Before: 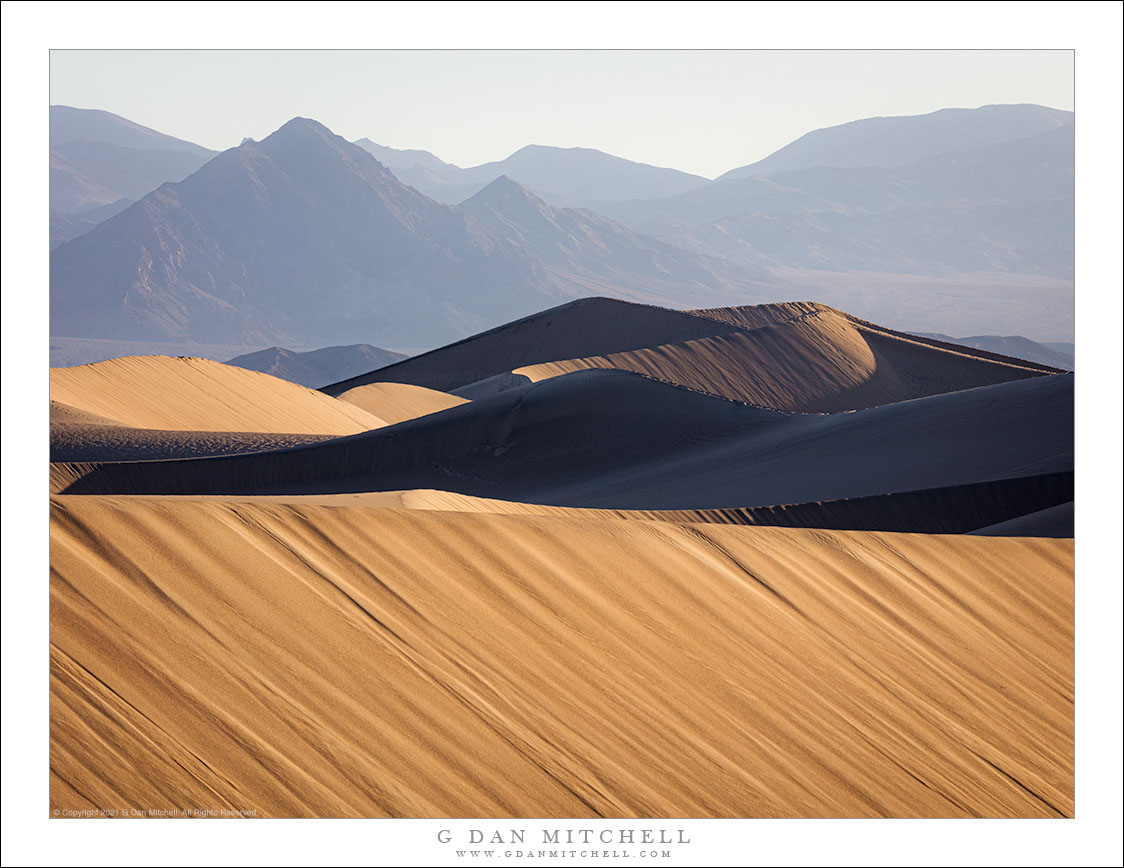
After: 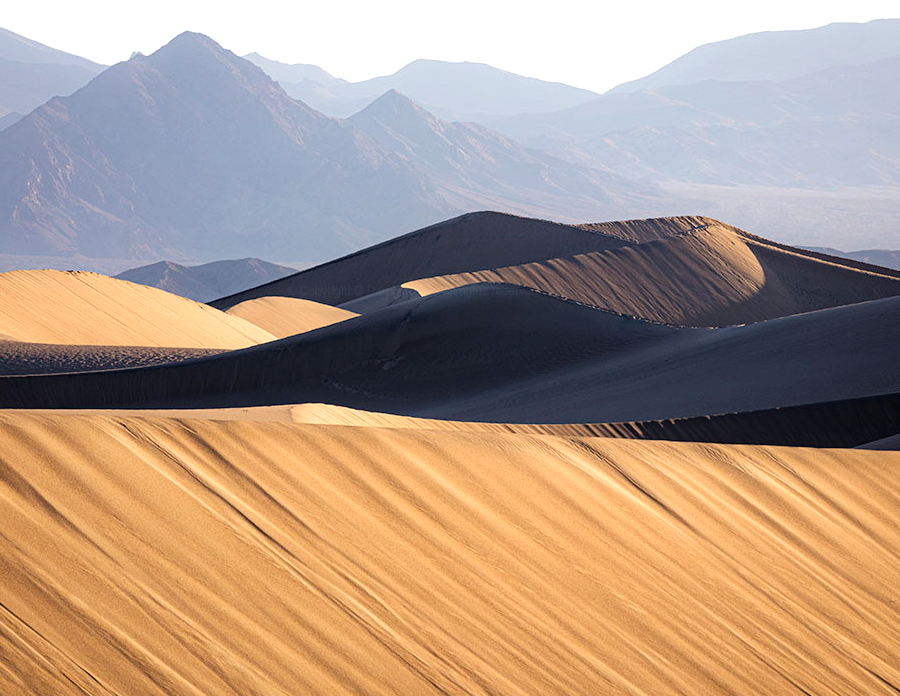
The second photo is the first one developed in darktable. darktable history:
exposure: compensate highlight preservation false
tone equalizer: -8 EV -0.42 EV, -7 EV -0.396 EV, -6 EV -0.336 EV, -5 EV -0.201 EV, -3 EV 0.232 EV, -2 EV 0.337 EV, -1 EV 0.39 EV, +0 EV 0.425 EV
crop and rotate: left 9.985%, top 9.93%, right 9.919%, bottom 9.867%
